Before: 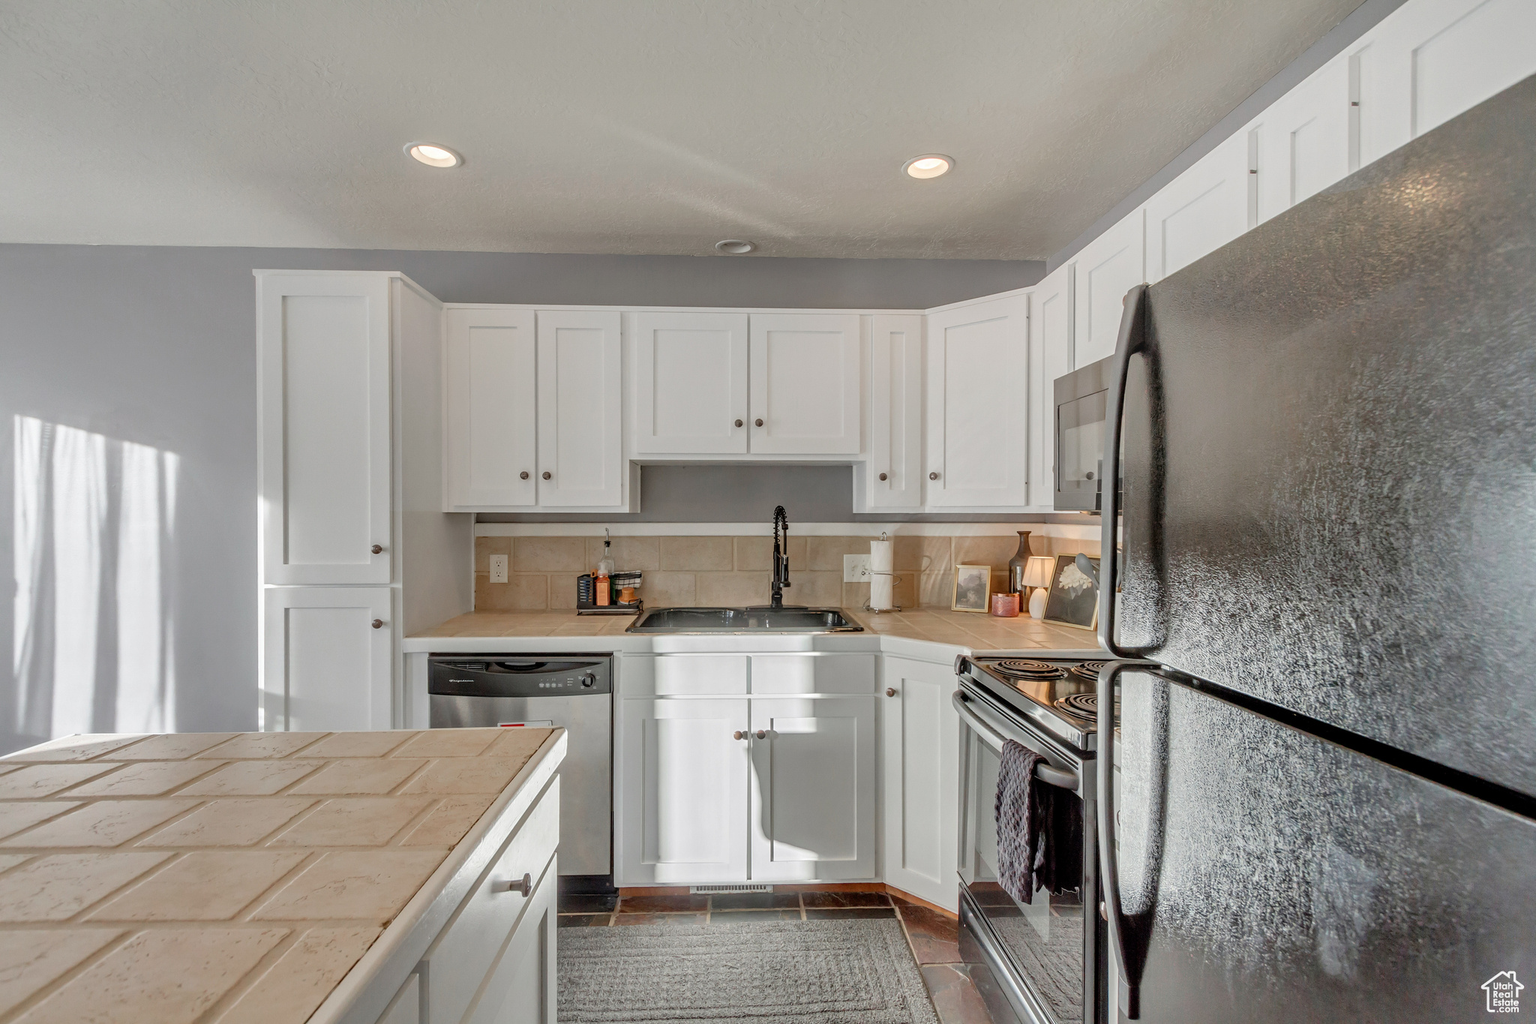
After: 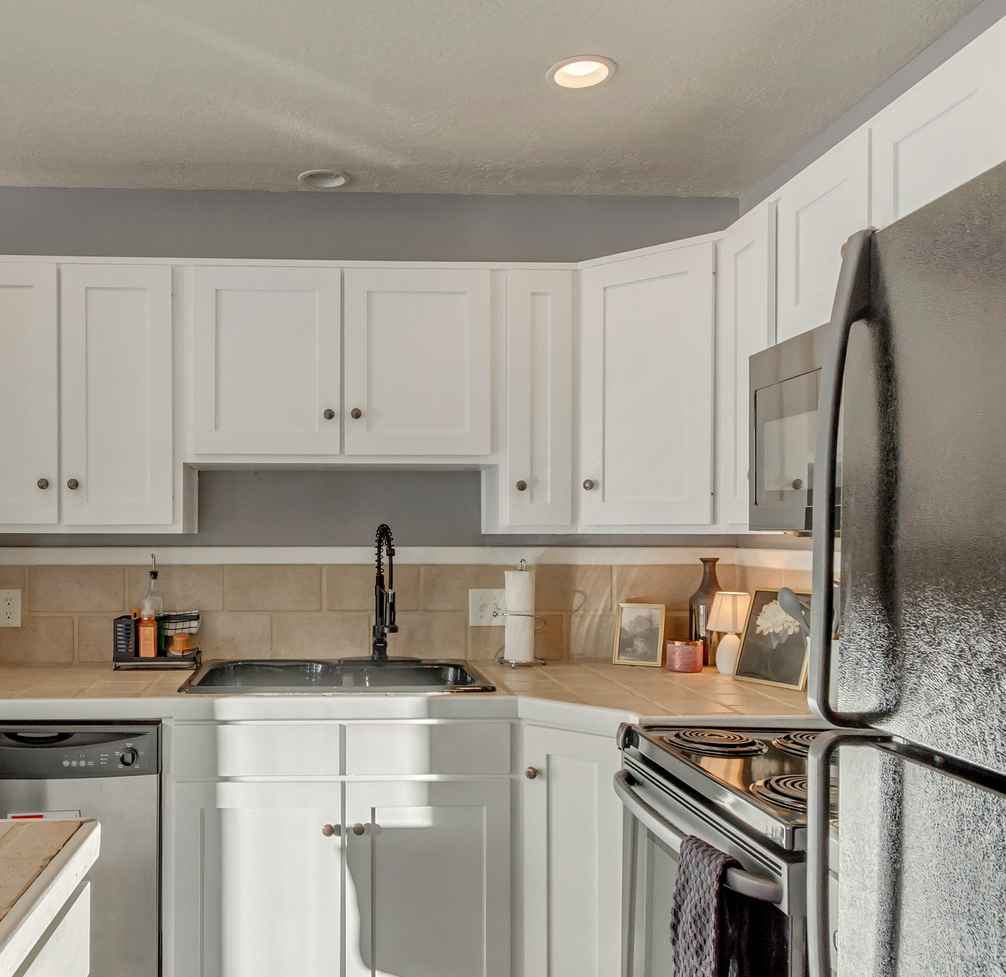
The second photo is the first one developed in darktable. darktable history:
color correction: highlights b* 2.91
crop: left 32.056%, top 11.001%, right 18.799%, bottom 17.365%
